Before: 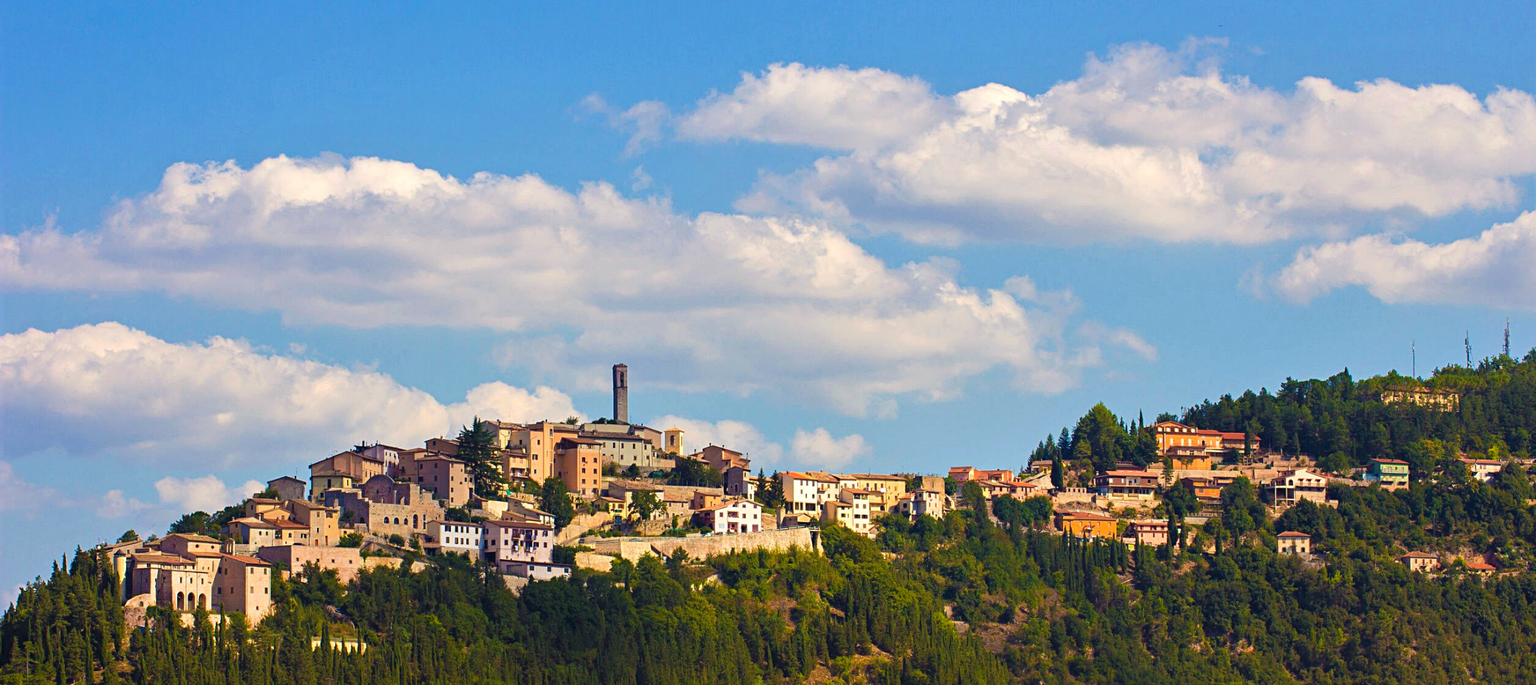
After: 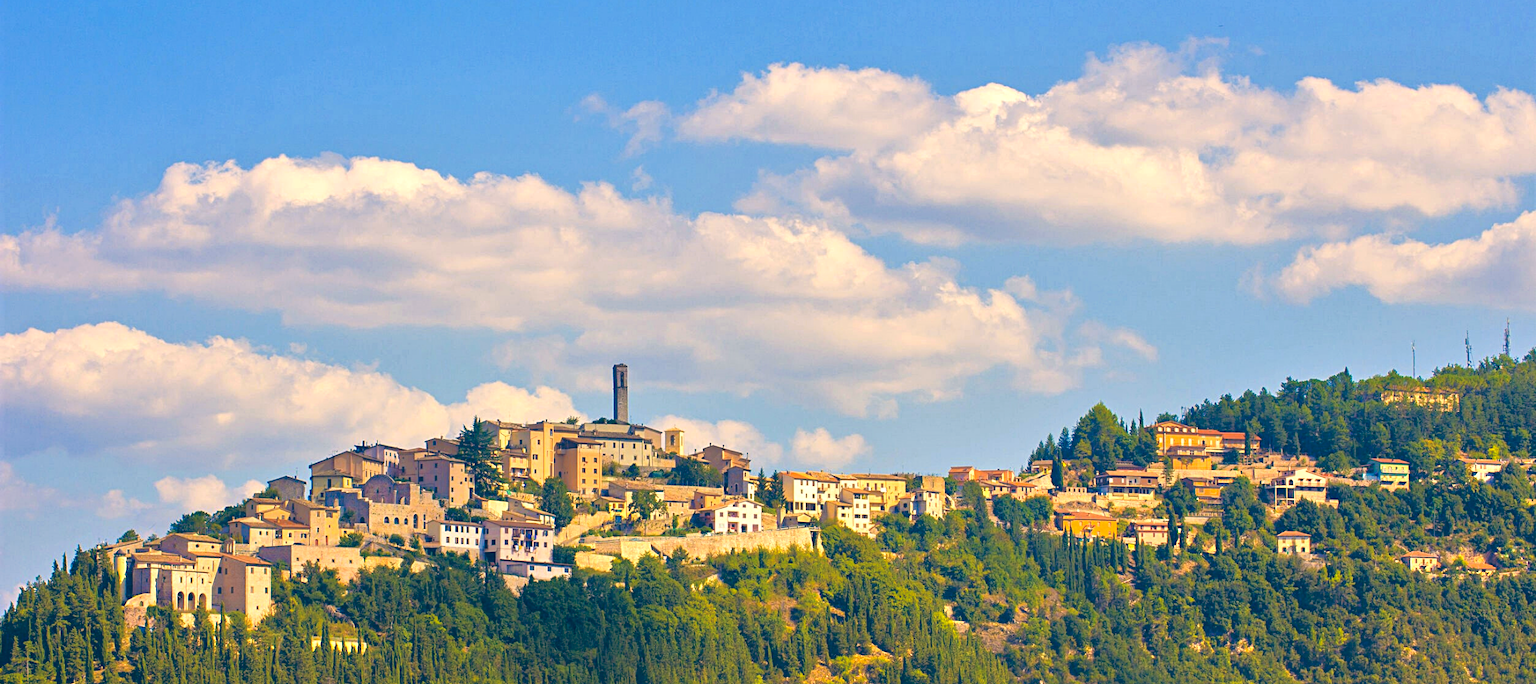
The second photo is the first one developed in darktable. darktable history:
color contrast: green-magenta contrast 0.85, blue-yellow contrast 1.25, unbound 0
contrast brightness saturation: contrast 0.01, saturation -0.05
tone equalizer: -7 EV 0.15 EV, -6 EV 0.6 EV, -5 EV 1.15 EV, -4 EV 1.33 EV, -3 EV 1.15 EV, -2 EV 0.6 EV, -1 EV 0.15 EV, mask exposure compensation -0.5 EV
color balance: lift [1.006, 0.985, 1.002, 1.015], gamma [1, 0.953, 1.008, 1.047], gain [1.076, 1.13, 1.004, 0.87]
exposure: compensate highlight preservation false
